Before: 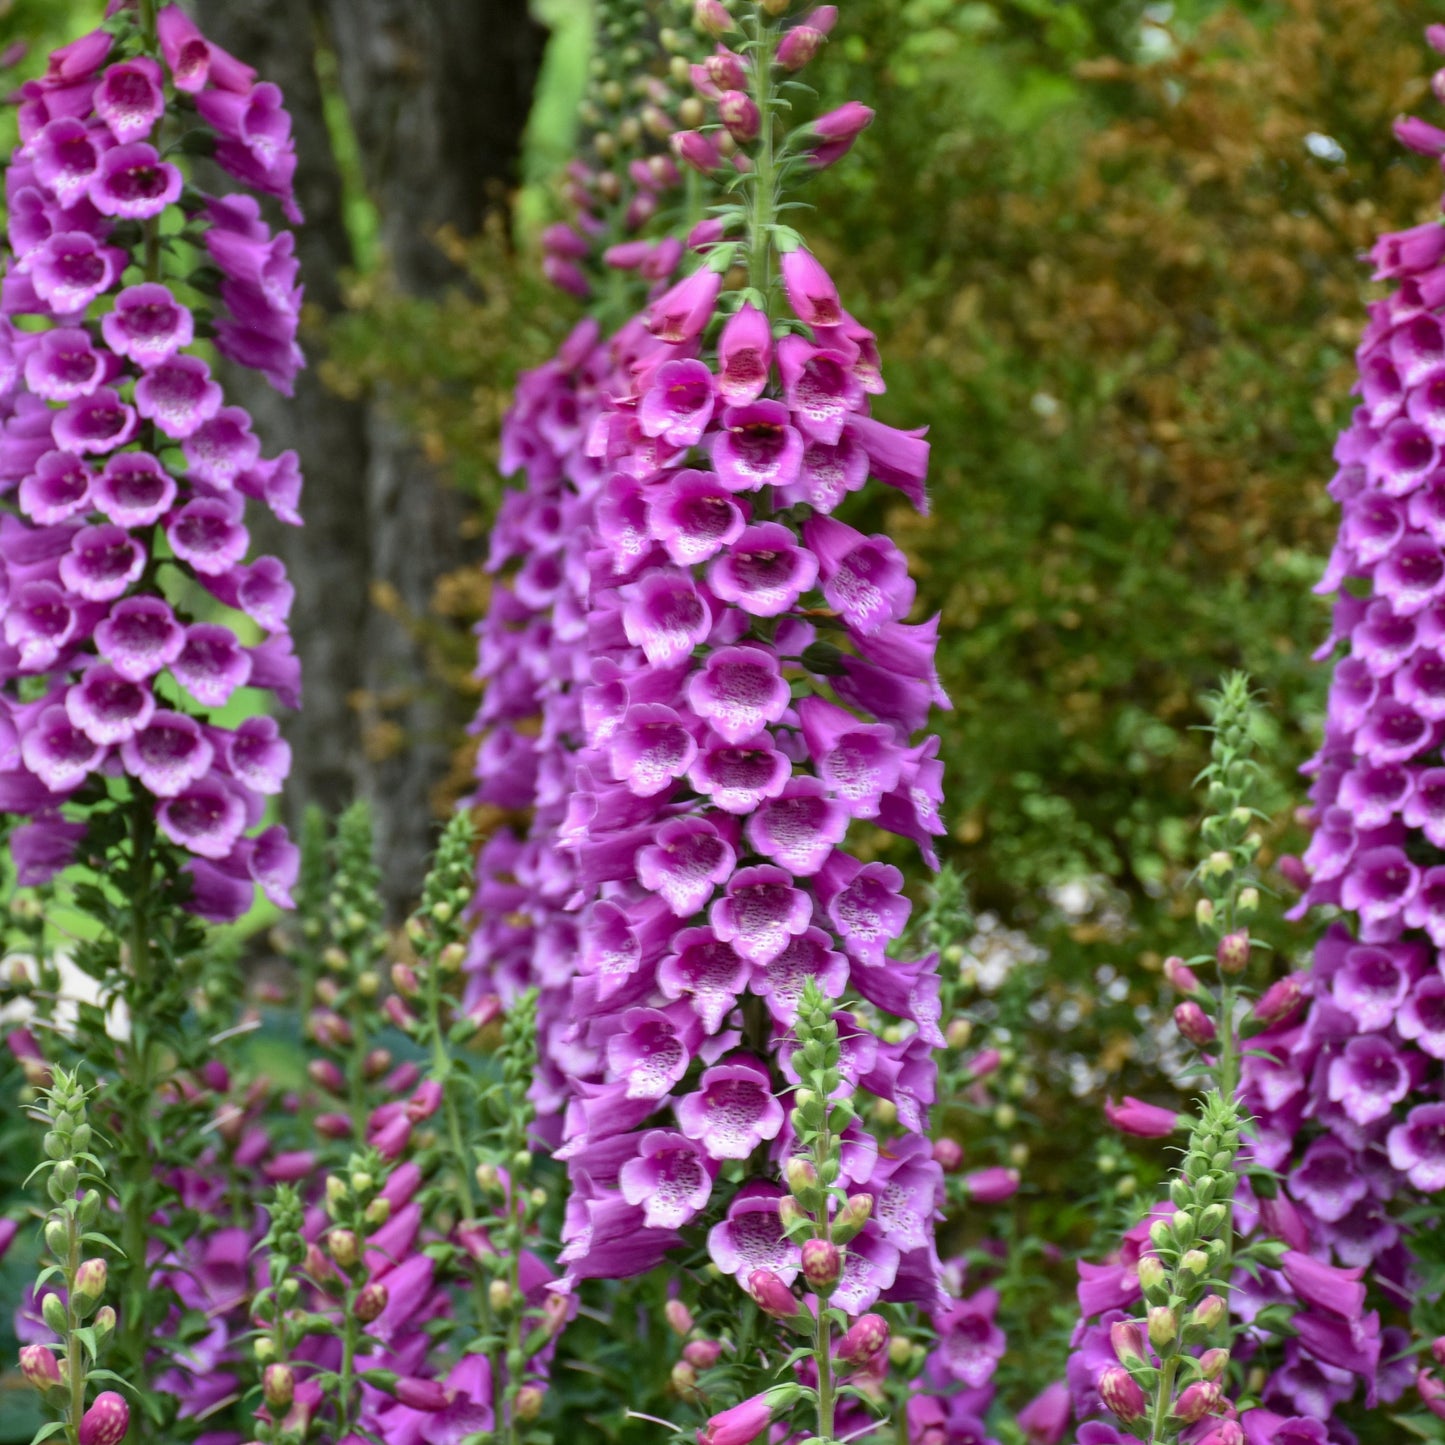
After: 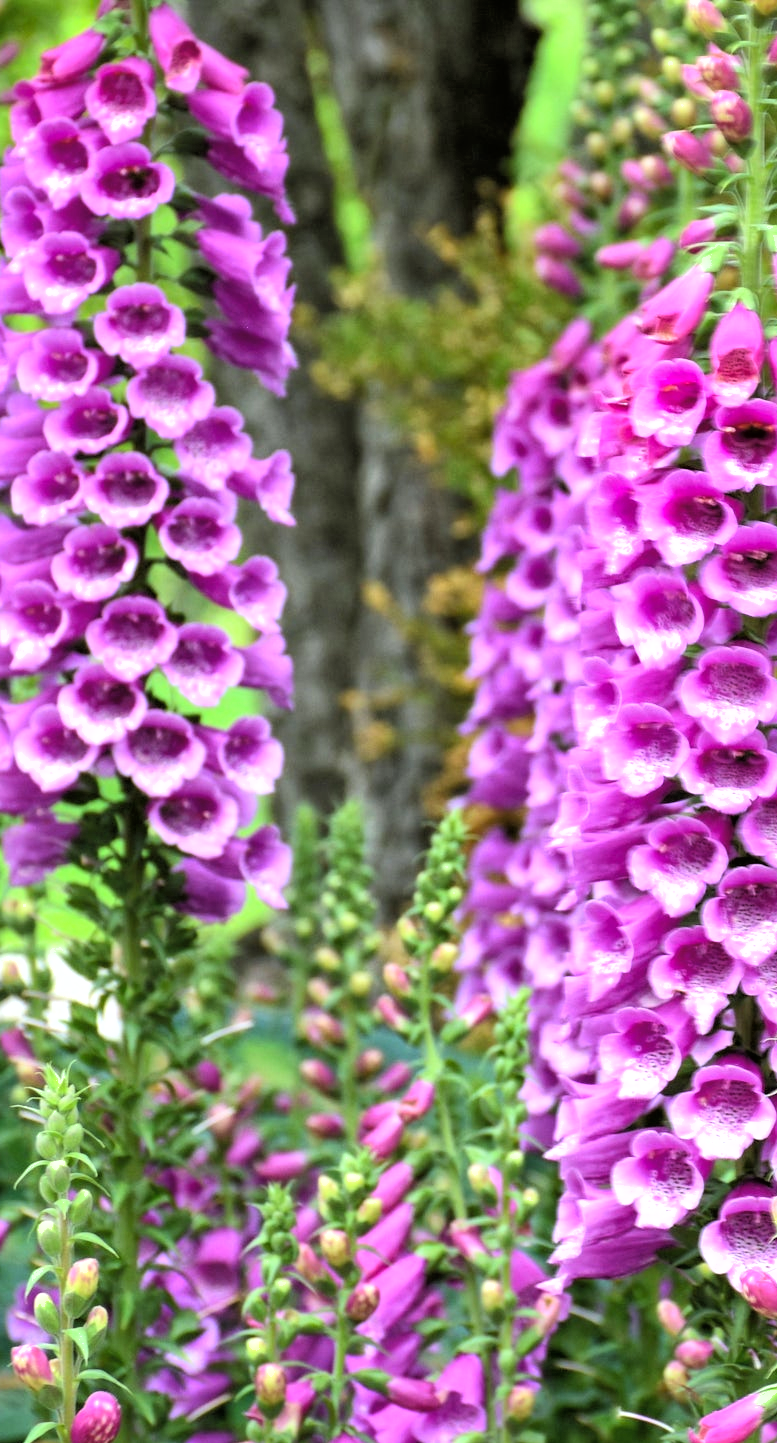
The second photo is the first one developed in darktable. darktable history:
contrast brightness saturation: saturation -0.05
exposure: exposure 0.3 EV, compensate highlight preservation false
crop: left 0.587%, right 45.588%, bottom 0.086%
tone curve: curves: ch0 [(0, 0) (0.082, 0.02) (0.129, 0.078) (0.275, 0.301) (0.67, 0.809) (1, 1)], color space Lab, linked channels, preserve colors none
shadows and highlights: on, module defaults
white balance: red 0.978, blue 0.999
levels: levels [0, 0.474, 0.947]
